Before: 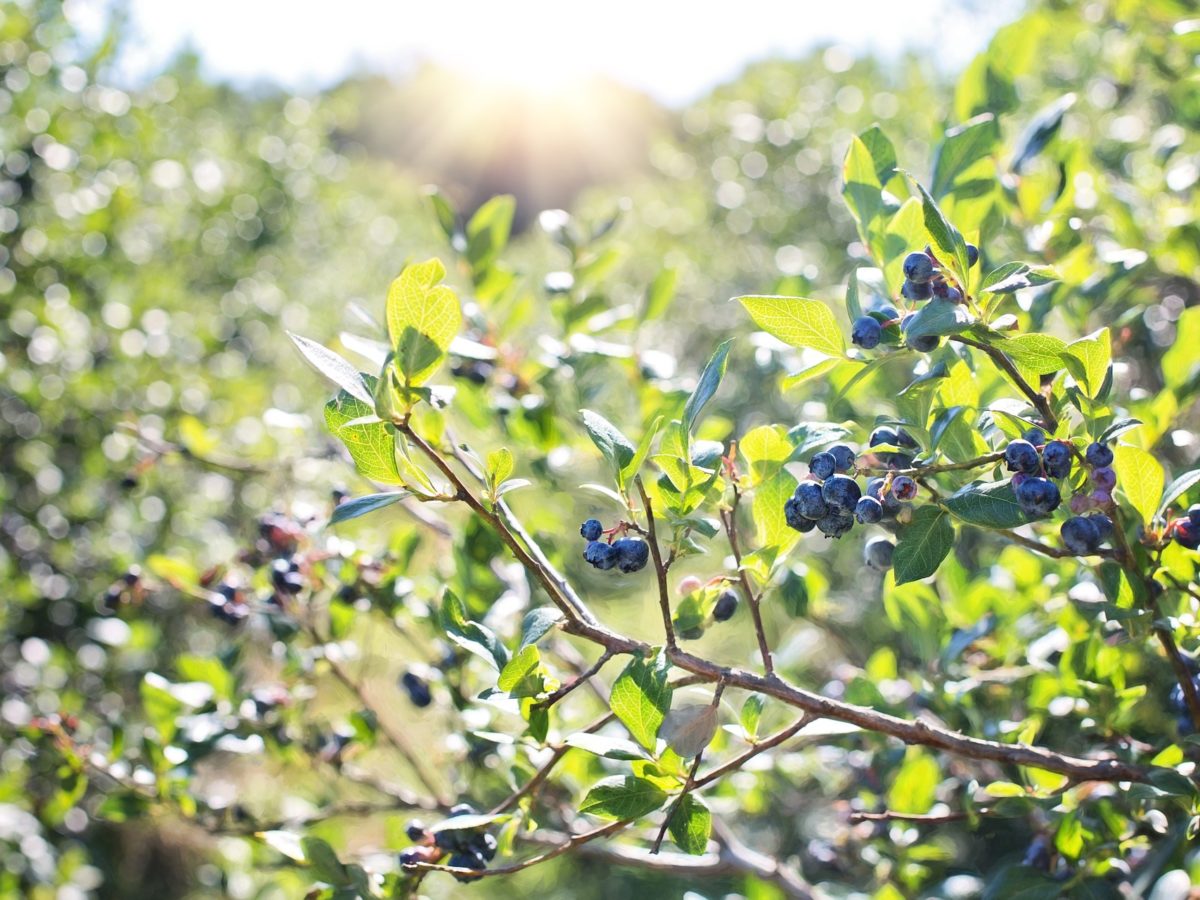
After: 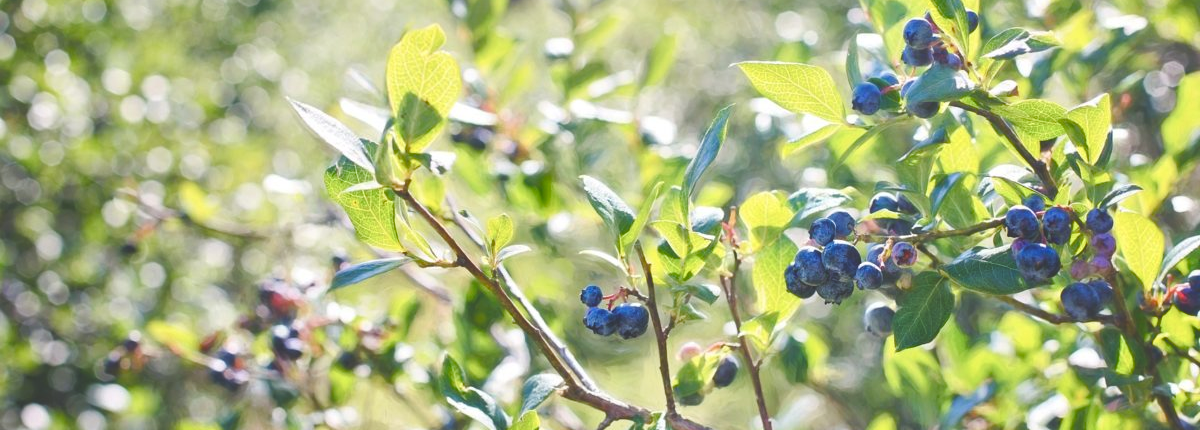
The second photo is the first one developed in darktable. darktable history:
crop and rotate: top 26.067%, bottom 26.147%
color balance rgb: perceptual saturation grading › global saturation 0.577%, perceptual saturation grading › highlights -16.8%, perceptual saturation grading › mid-tones 32.56%, perceptual saturation grading › shadows 50.45%, global vibrance 20%
contrast equalizer: octaves 7, y [[0.5 ×6], [0.5 ×6], [0.5, 0.5, 0.501, 0.545, 0.707, 0.863], [0 ×6], [0 ×6]], mix 0.314
exposure: black level correction -0.03, compensate highlight preservation false
